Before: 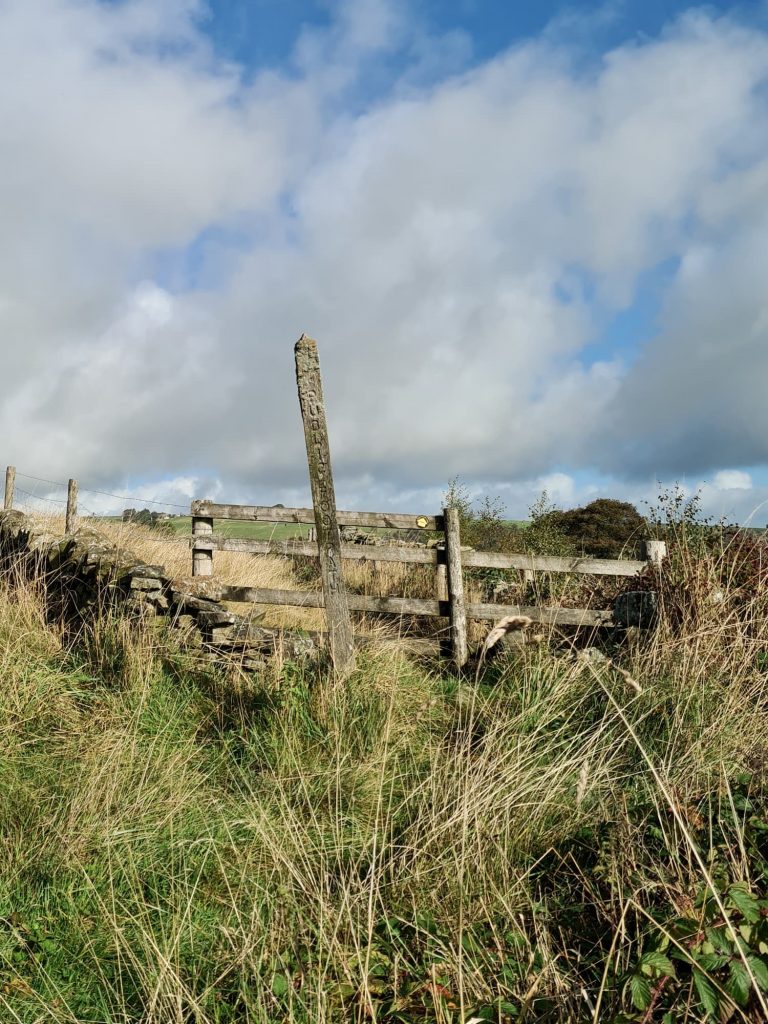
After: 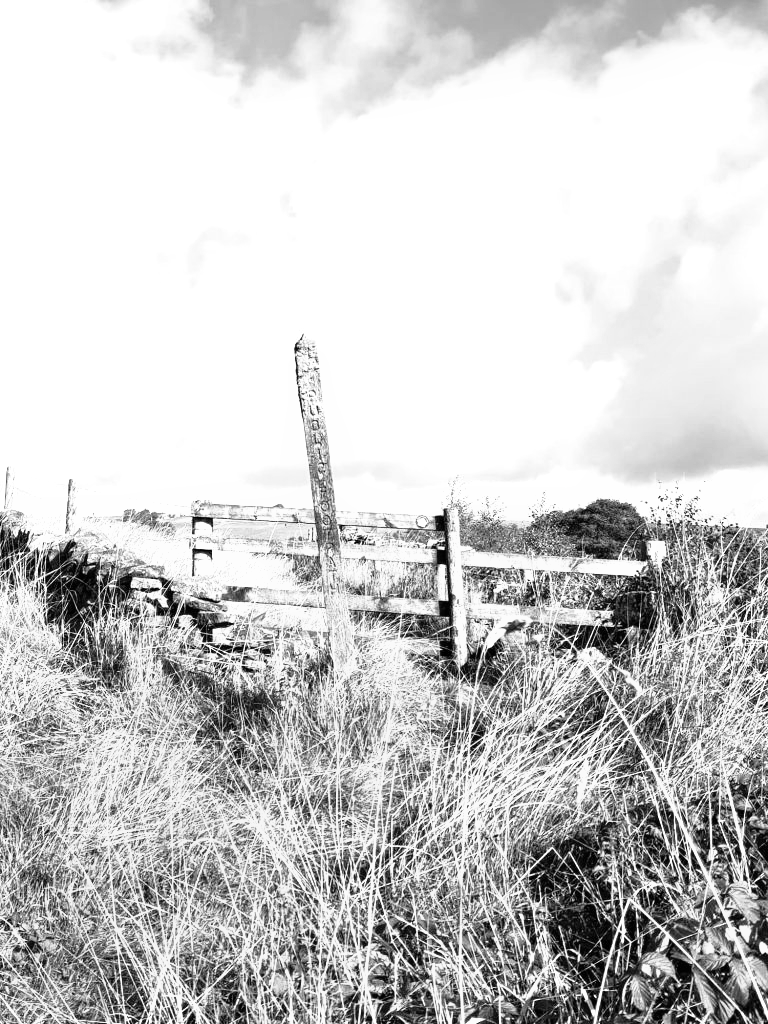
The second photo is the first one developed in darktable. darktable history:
exposure: black level correction 0, exposure 1.198 EV, compensate exposure bias true, compensate highlight preservation false
contrast brightness saturation: contrast 0.03, brightness 0.06, saturation 0.13
monochrome: size 1
rotate and perspective: crop left 0, crop top 0
filmic rgb: black relative exposure -9.08 EV, white relative exposure 2.3 EV, hardness 7.49
